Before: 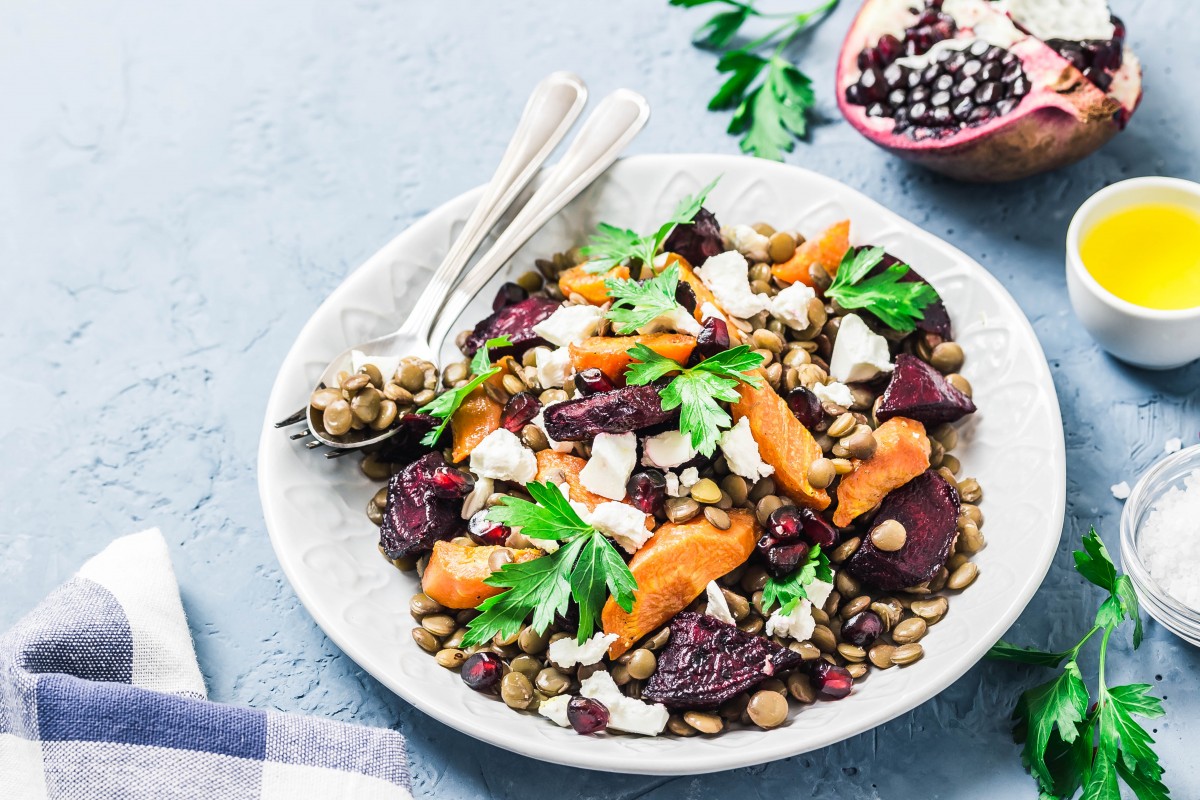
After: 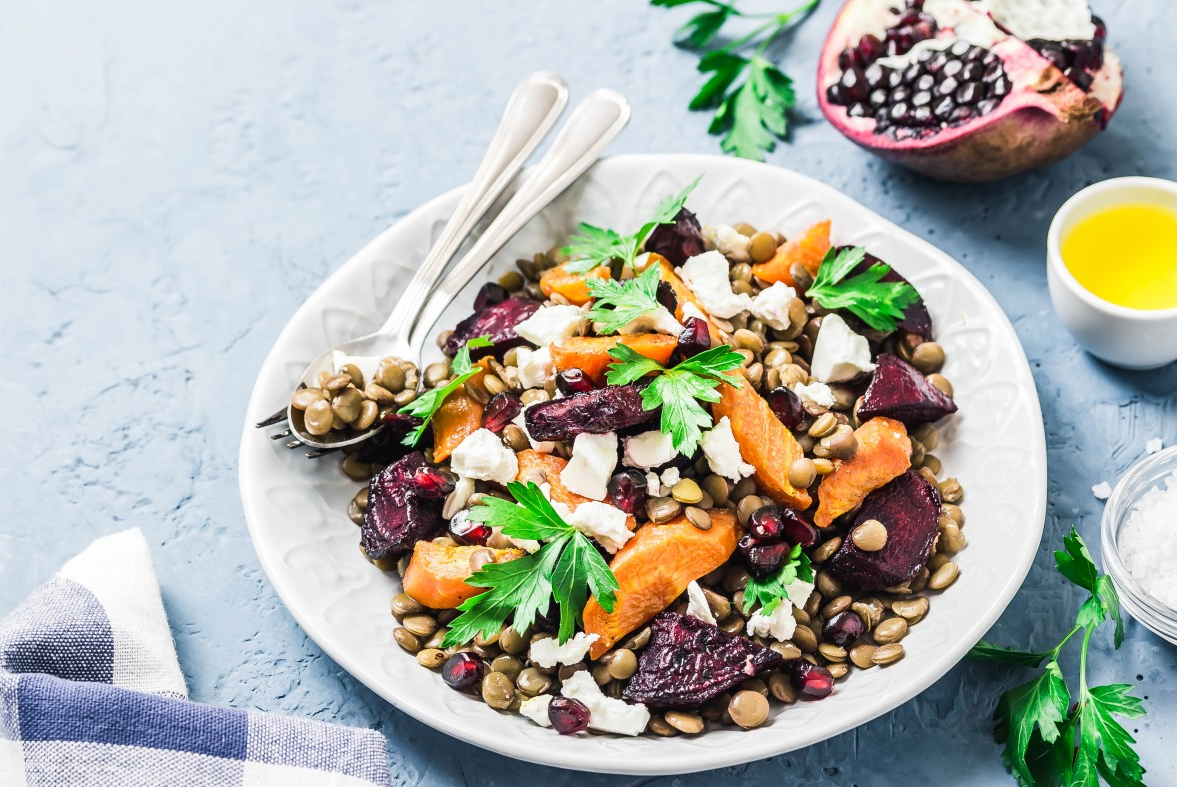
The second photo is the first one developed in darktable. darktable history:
tone equalizer: smoothing diameter 25%, edges refinement/feathering 12.84, preserve details guided filter
crop: left 1.63%, right 0.273%, bottom 1.544%
